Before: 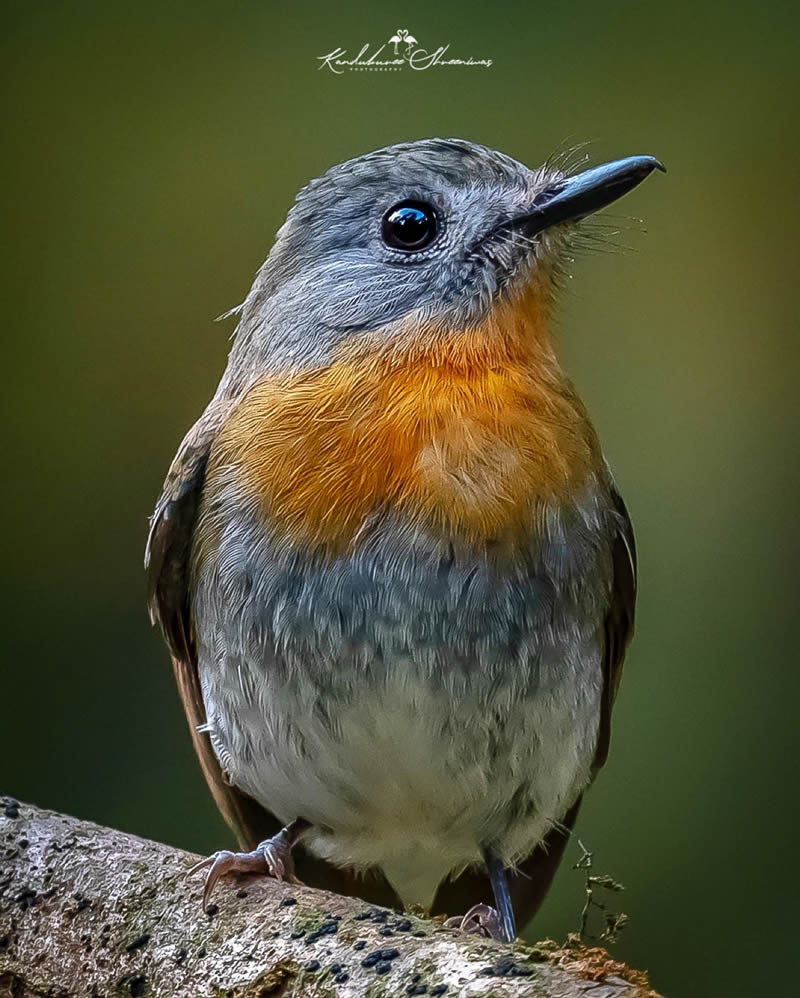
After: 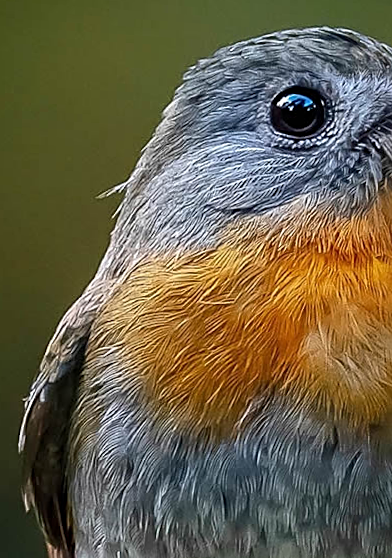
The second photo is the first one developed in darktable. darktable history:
rotate and perspective: rotation 0.679°, lens shift (horizontal) 0.136, crop left 0.009, crop right 0.991, crop top 0.078, crop bottom 0.95
crop: left 17.835%, top 7.675%, right 32.881%, bottom 32.213%
sharpen: on, module defaults
rgb levels: preserve colors max RGB
